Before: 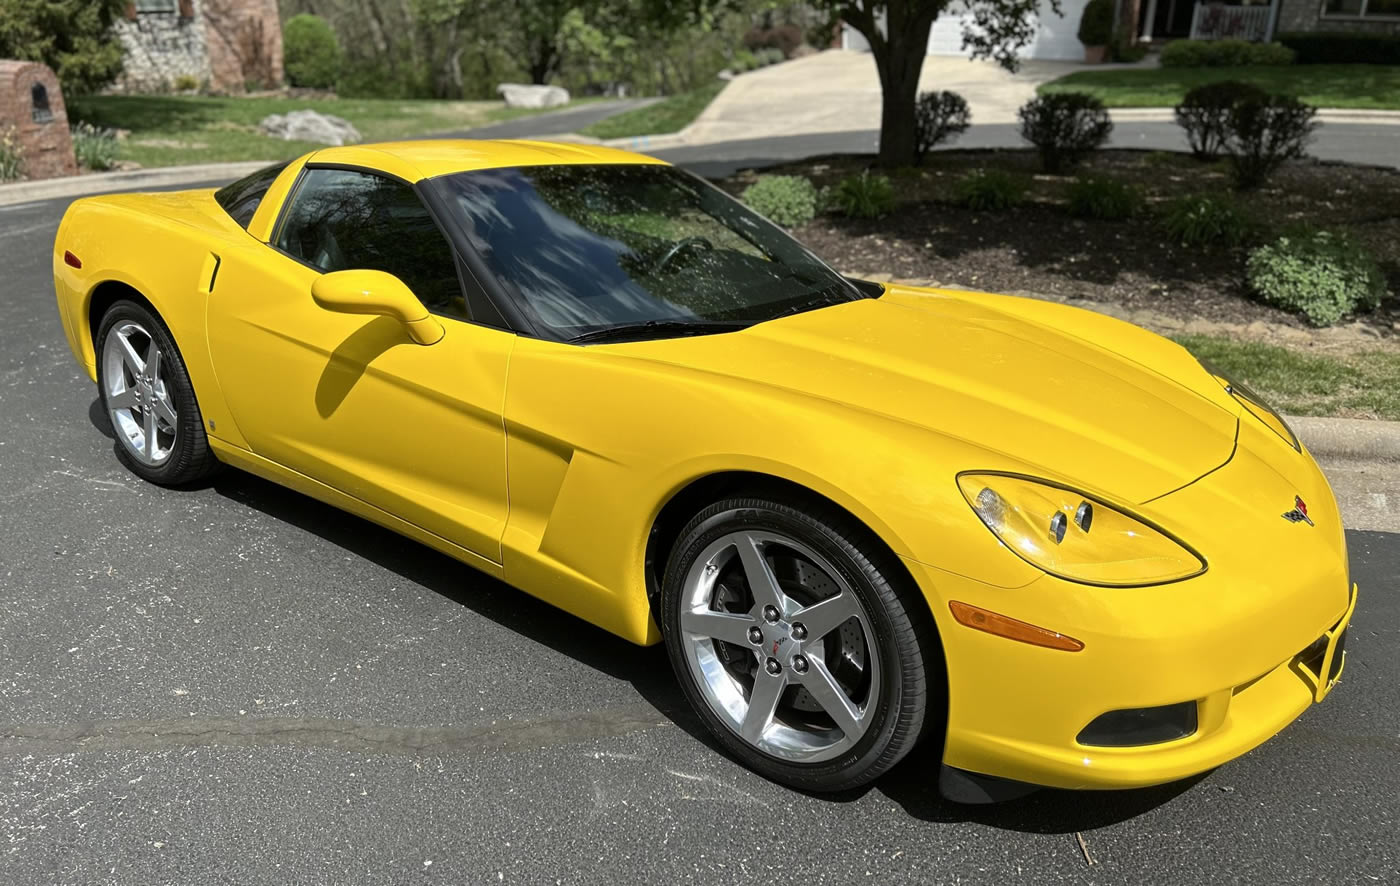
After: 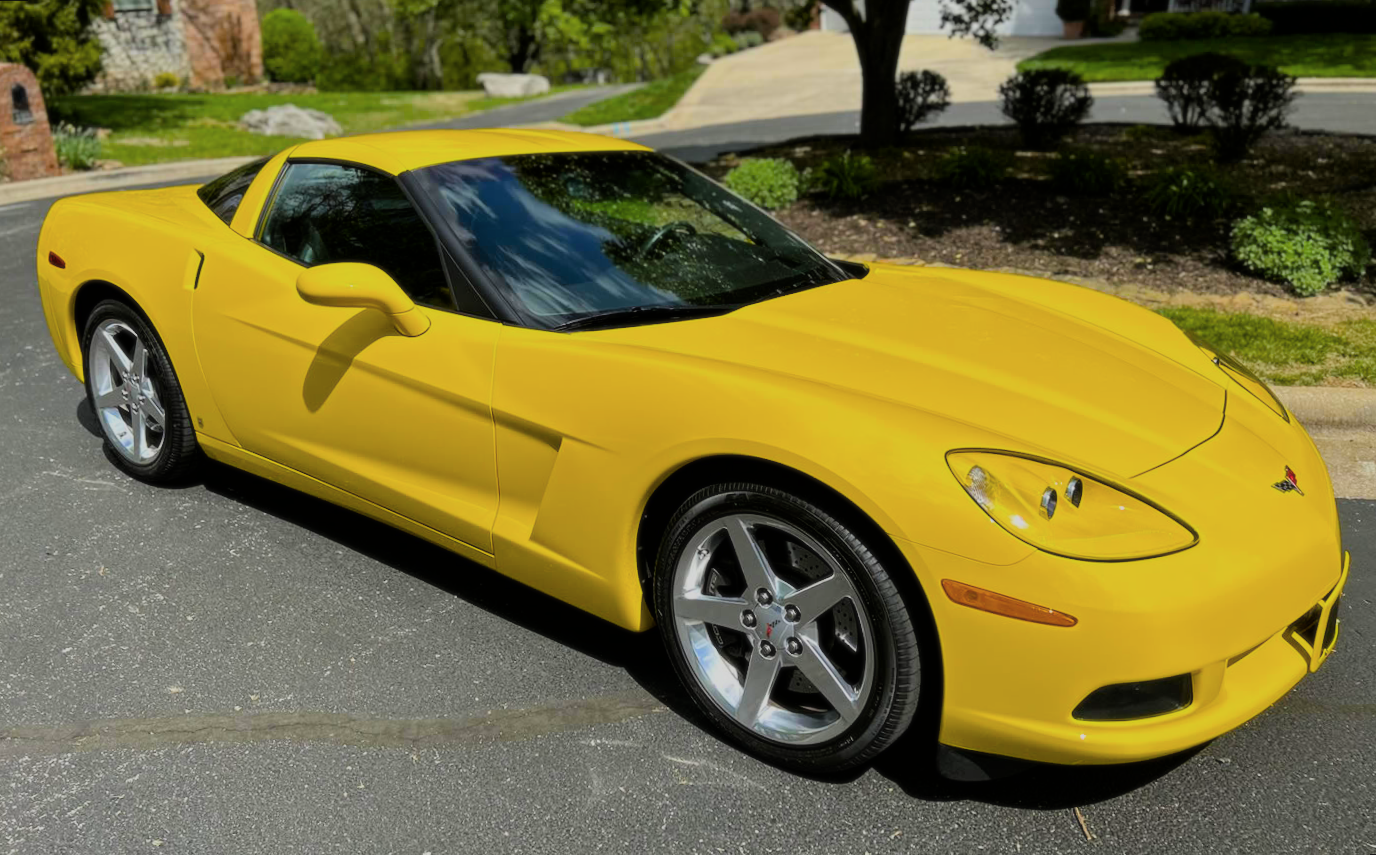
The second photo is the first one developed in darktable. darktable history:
soften: size 10%, saturation 50%, brightness 0.2 EV, mix 10%
rotate and perspective: rotation -1.42°, crop left 0.016, crop right 0.984, crop top 0.035, crop bottom 0.965
color balance rgb: perceptual saturation grading › global saturation 100%
filmic rgb: black relative exposure -7.65 EV, white relative exposure 4.56 EV, hardness 3.61, color science v6 (2022)
